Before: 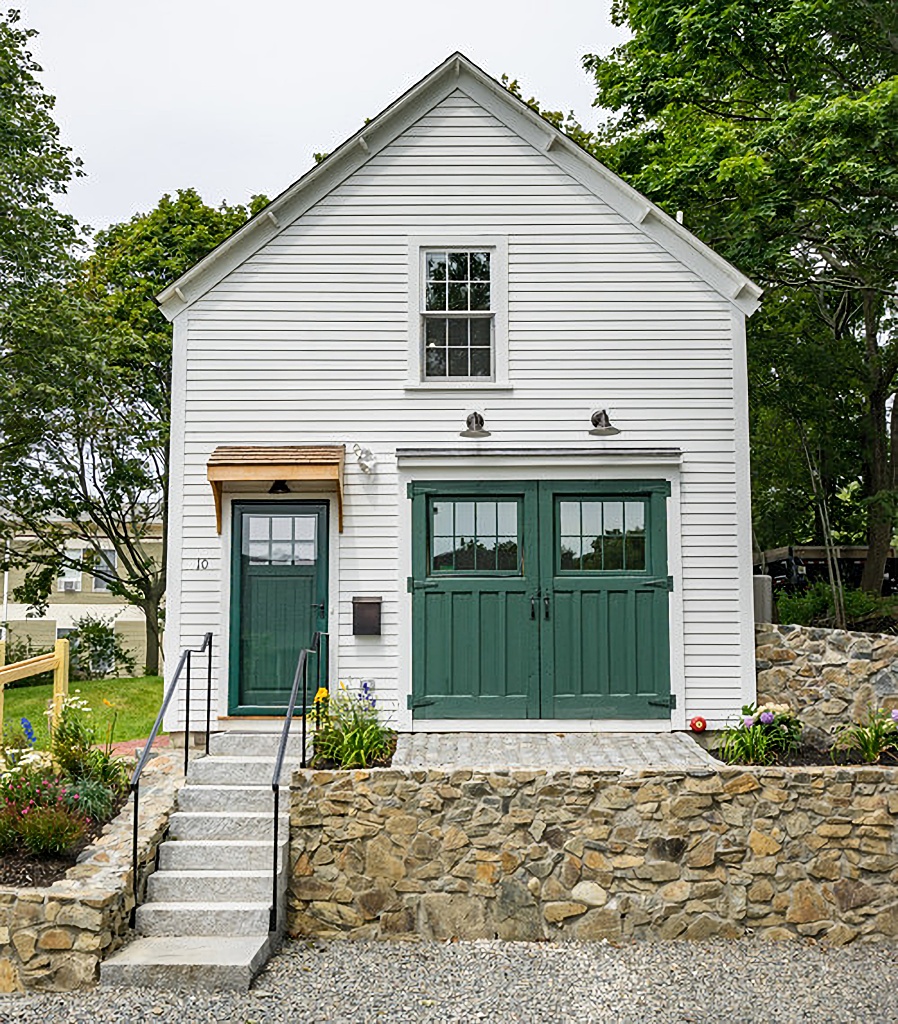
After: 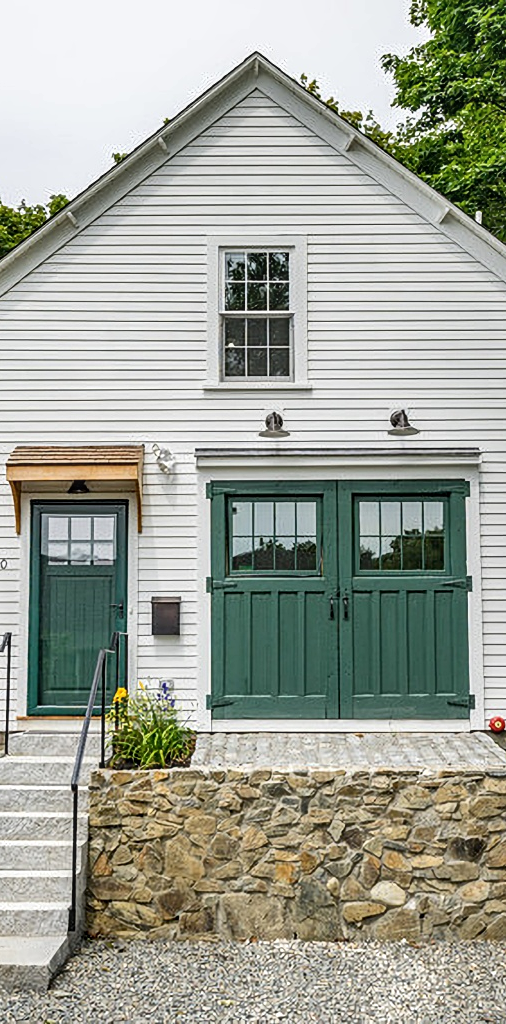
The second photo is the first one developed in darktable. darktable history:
crop and rotate: left 22.442%, right 21.143%
local contrast: on, module defaults
tone equalizer: on, module defaults
